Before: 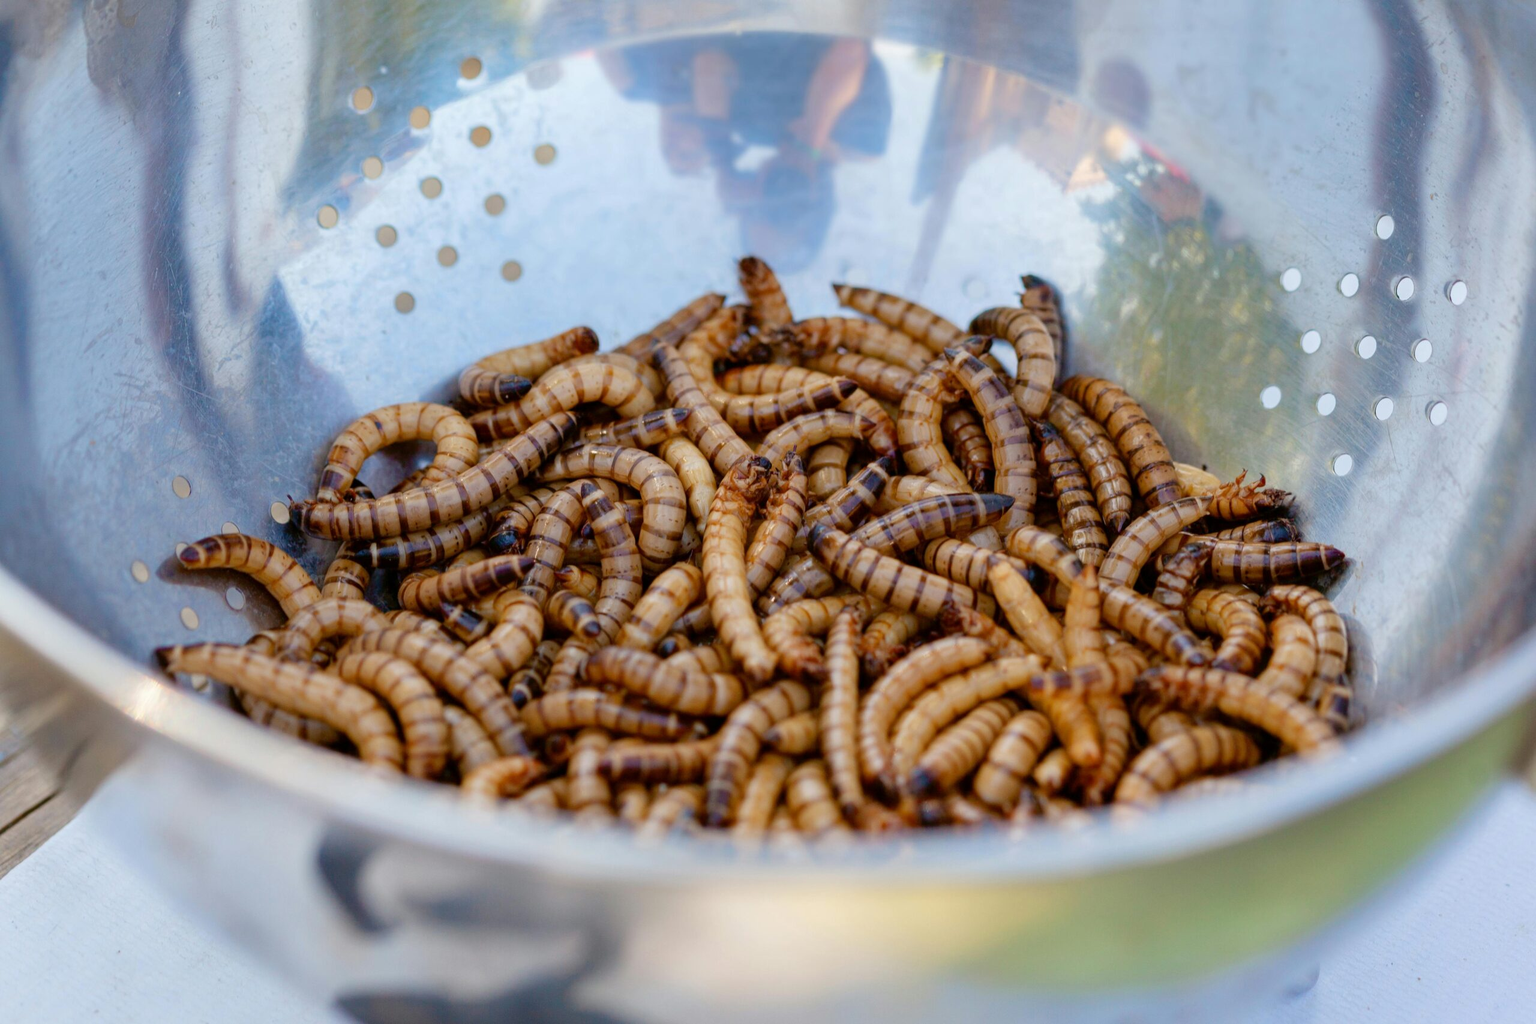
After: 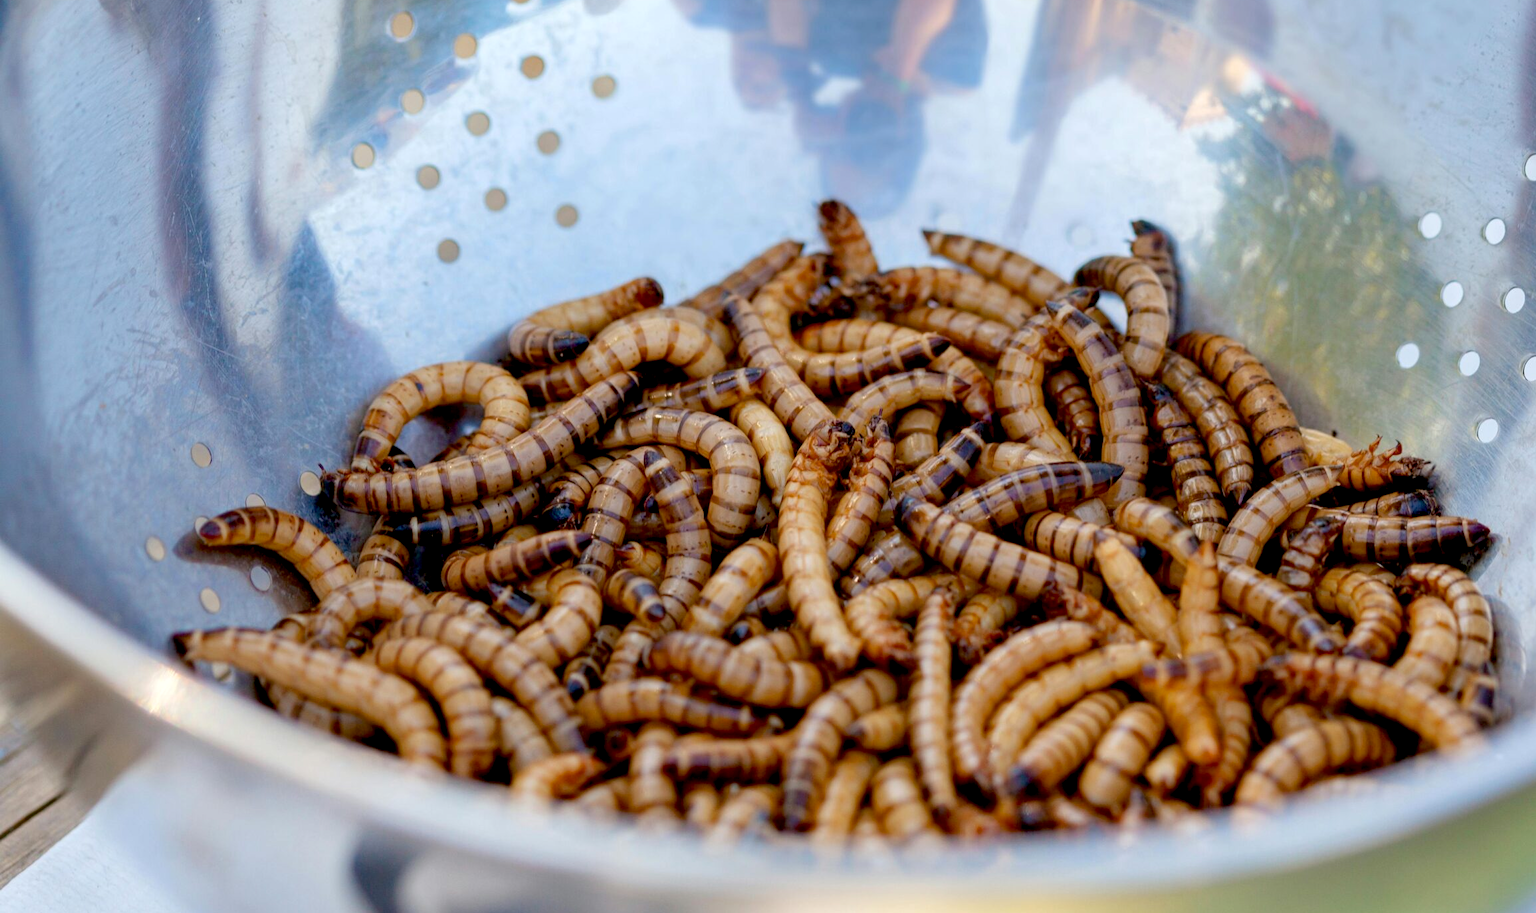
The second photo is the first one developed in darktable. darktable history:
crop: top 7.49%, right 9.717%, bottom 11.943%
exposure: black level correction 0.009, exposure 0.119 EV, compensate highlight preservation false
